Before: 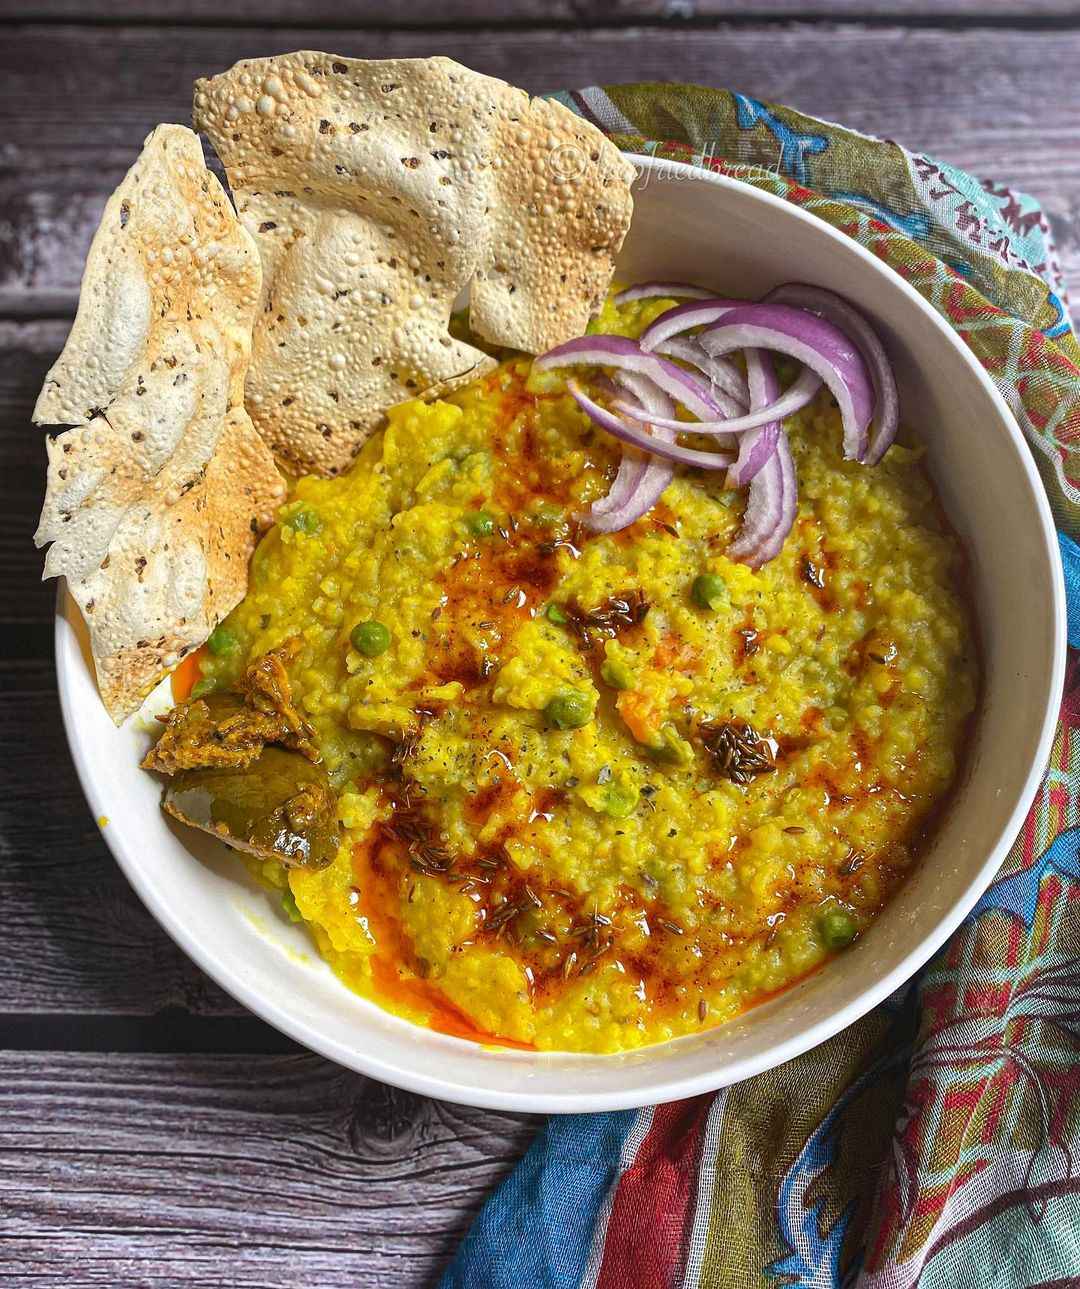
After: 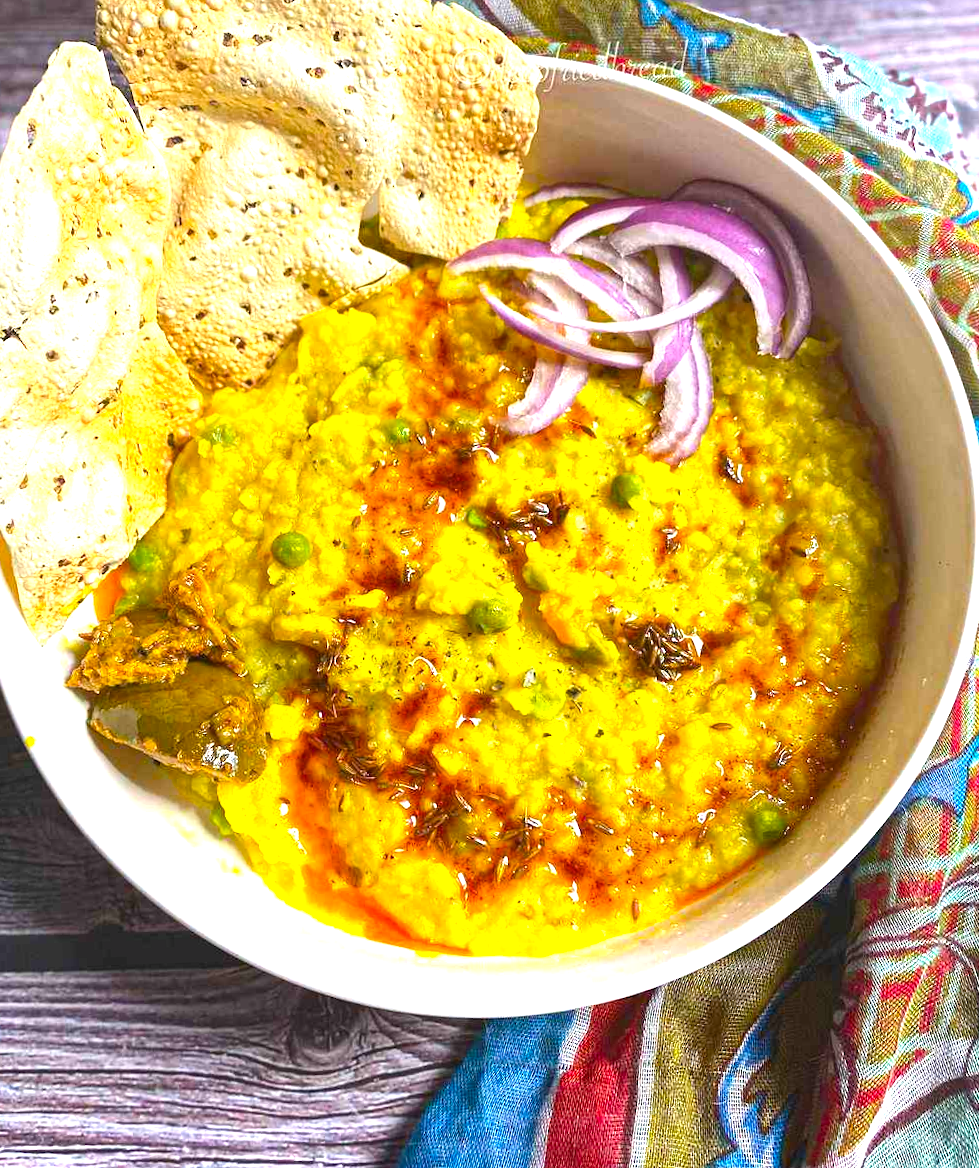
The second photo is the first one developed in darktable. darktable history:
exposure: black level correction 0, exposure 1.1 EV, compensate exposure bias true, compensate highlight preservation false
crop and rotate: angle 1.96°, left 5.673%, top 5.673%
color balance rgb: perceptual saturation grading › global saturation 20%, global vibrance 20%
